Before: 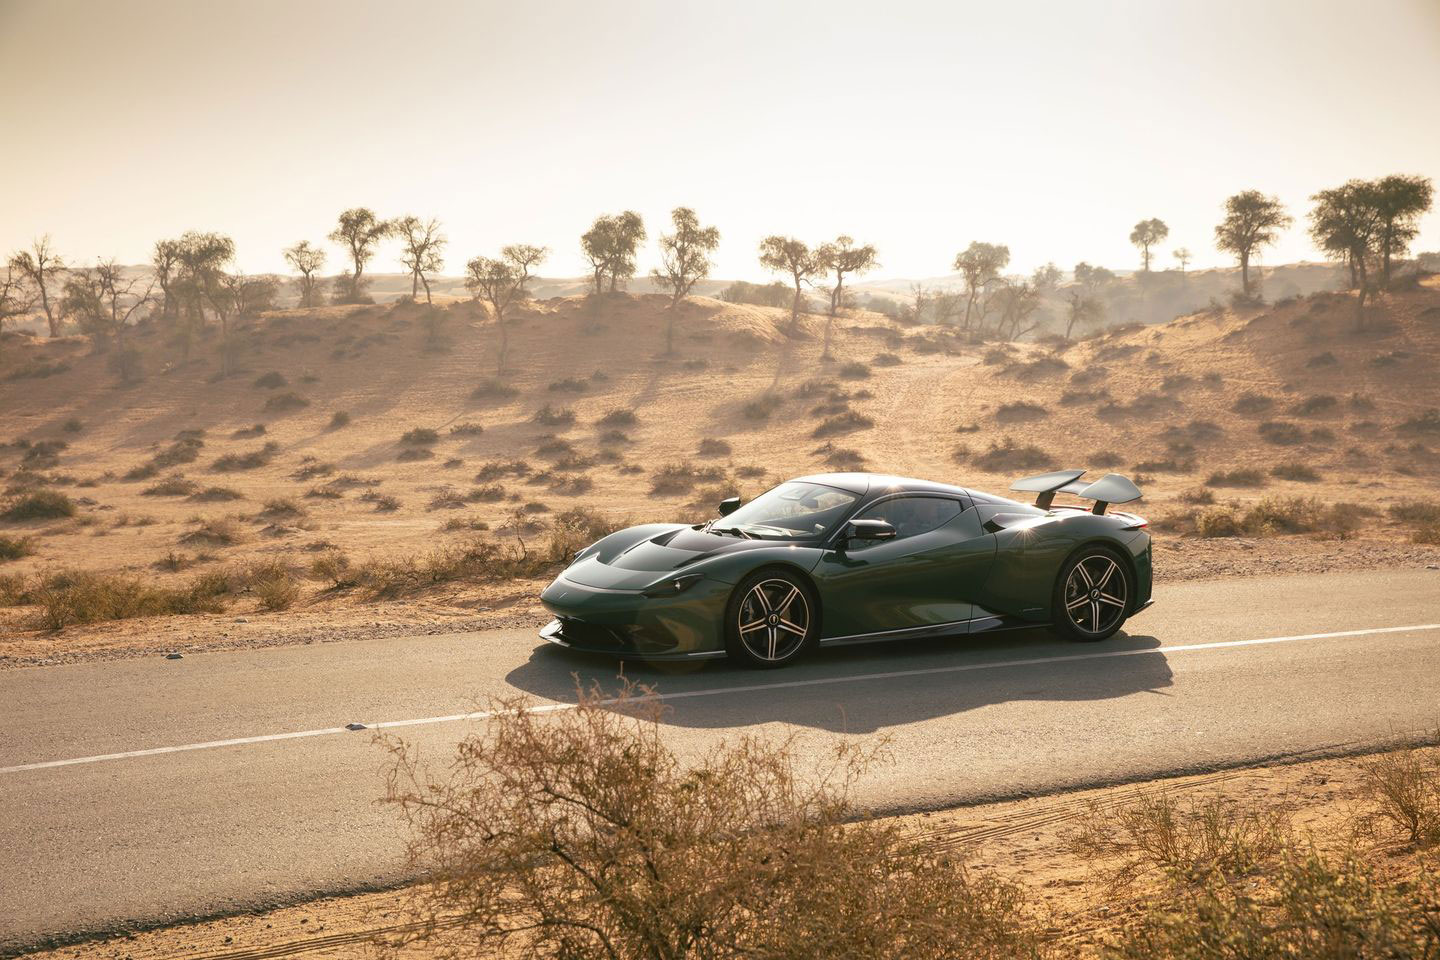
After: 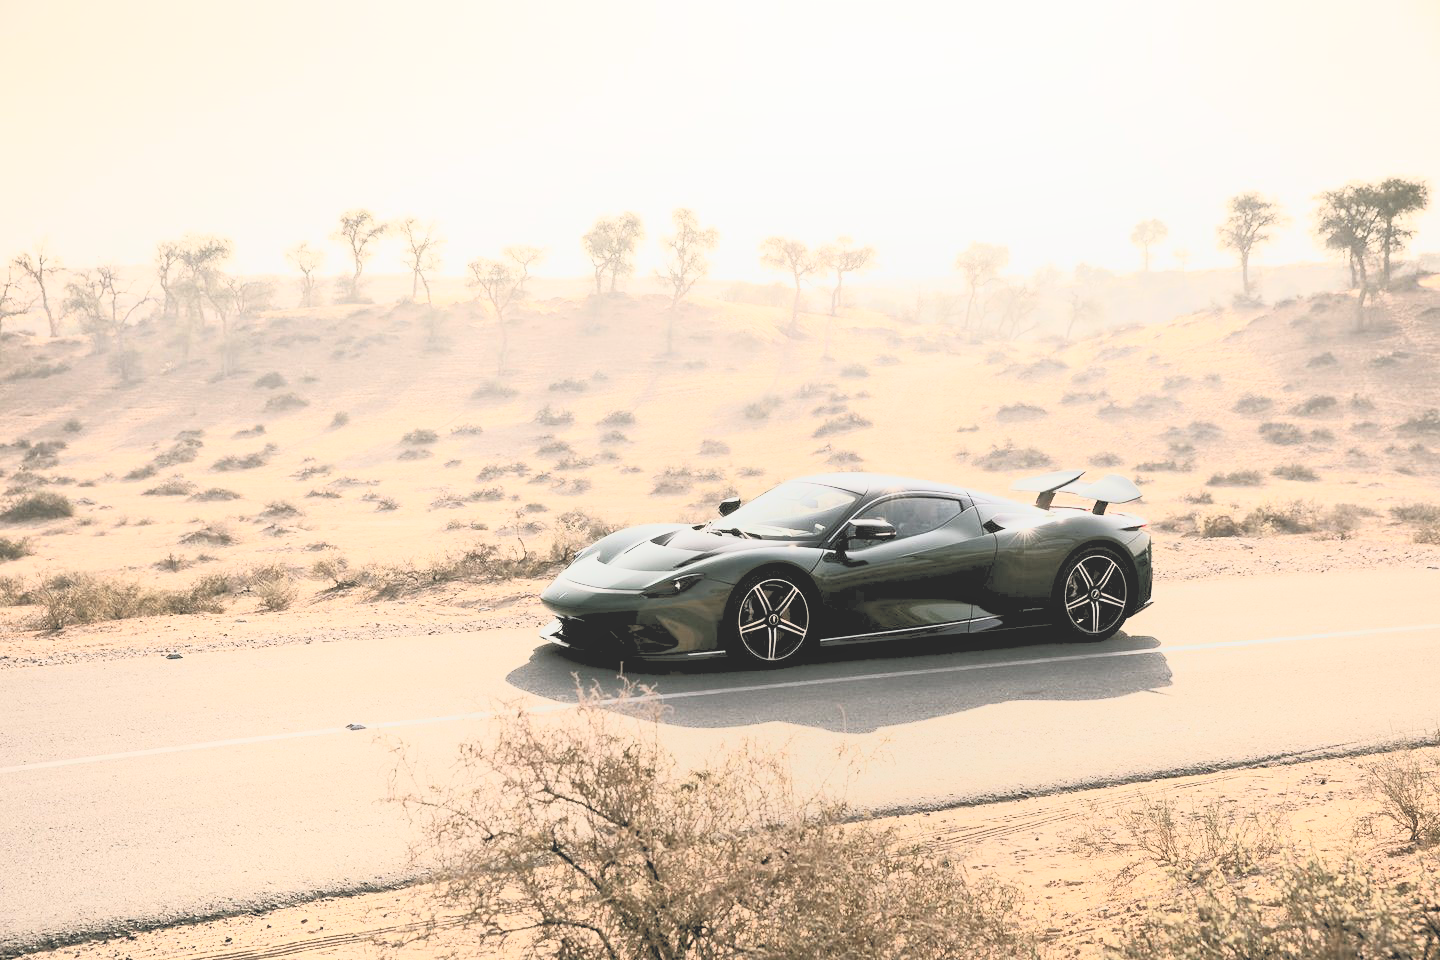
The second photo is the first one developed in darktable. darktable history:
local contrast: detail 69%
contrast brightness saturation: contrast 0.57, brightness 0.57, saturation -0.34
tone equalizer: -8 EV -0.417 EV, -7 EV -0.389 EV, -6 EV -0.333 EV, -5 EV -0.222 EV, -3 EV 0.222 EV, -2 EV 0.333 EV, -1 EV 0.389 EV, +0 EV 0.417 EV, edges refinement/feathering 500, mask exposure compensation -1.57 EV, preserve details no
rgb levels: preserve colors sum RGB, levels [[0.038, 0.433, 0.934], [0, 0.5, 1], [0, 0.5, 1]]
